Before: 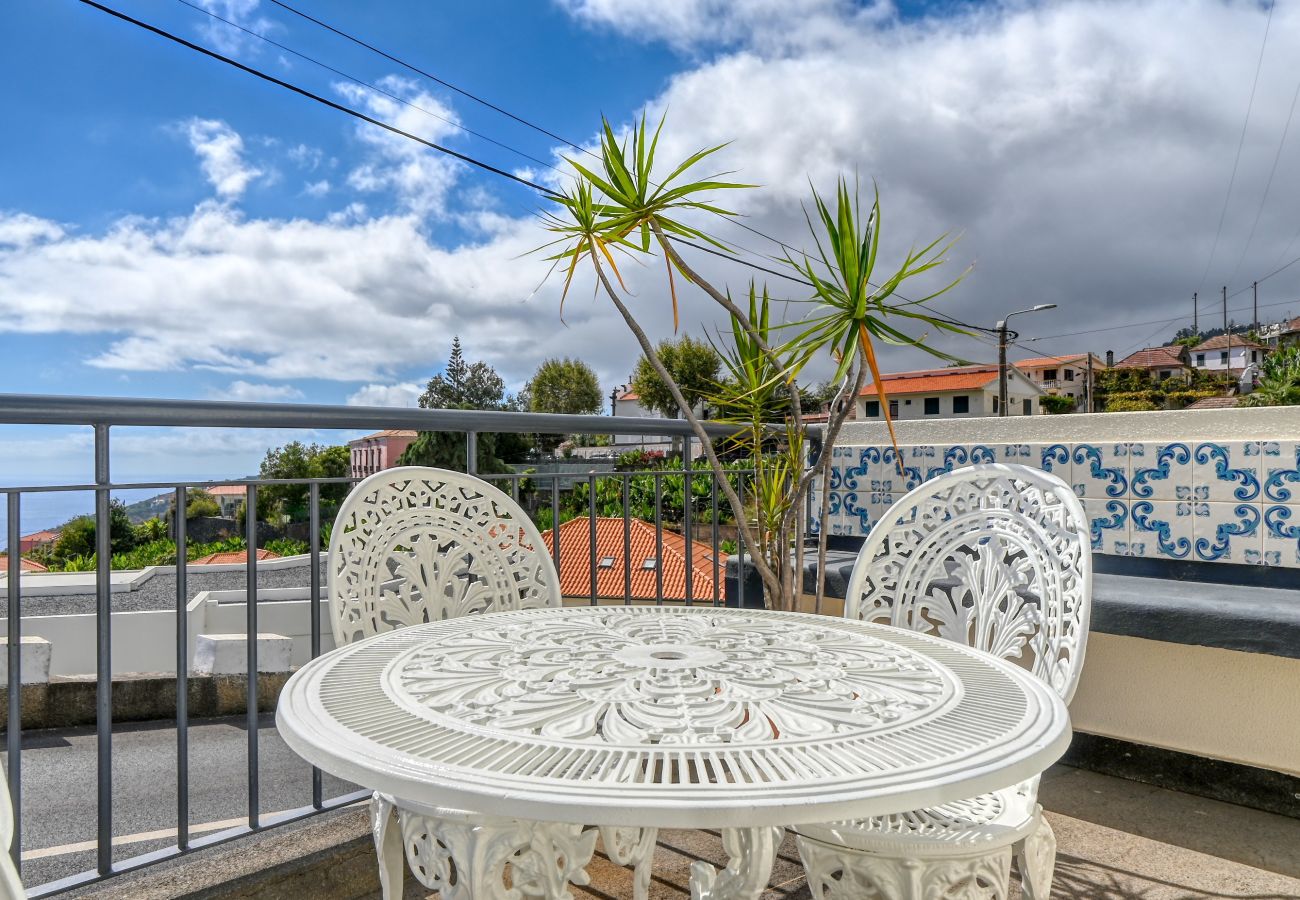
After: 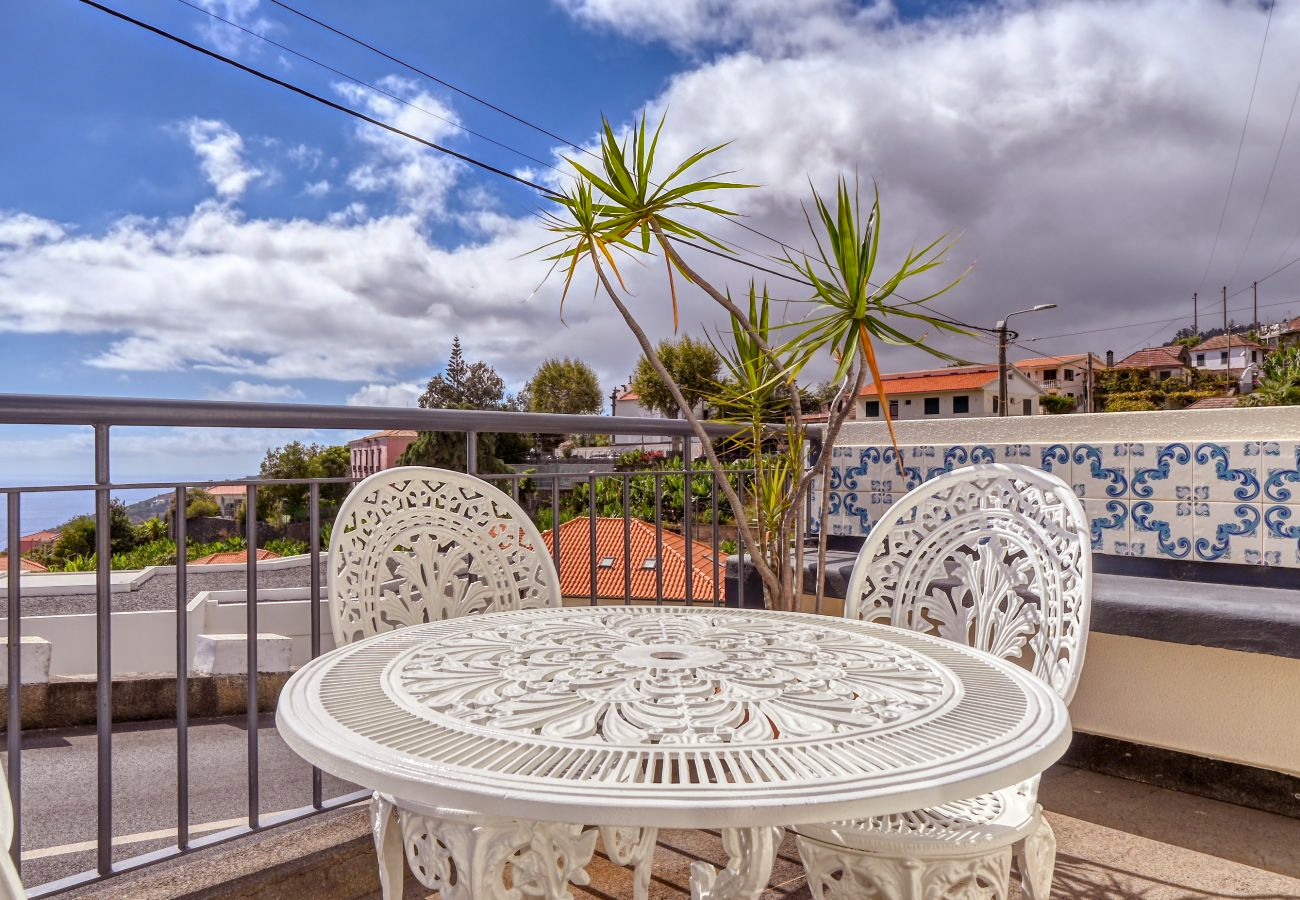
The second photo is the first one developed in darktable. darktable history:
rgb levels: mode RGB, independent channels, levels [[0, 0.474, 1], [0, 0.5, 1], [0, 0.5, 1]]
shadows and highlights: low approximation 0.01, soften with gaussian
